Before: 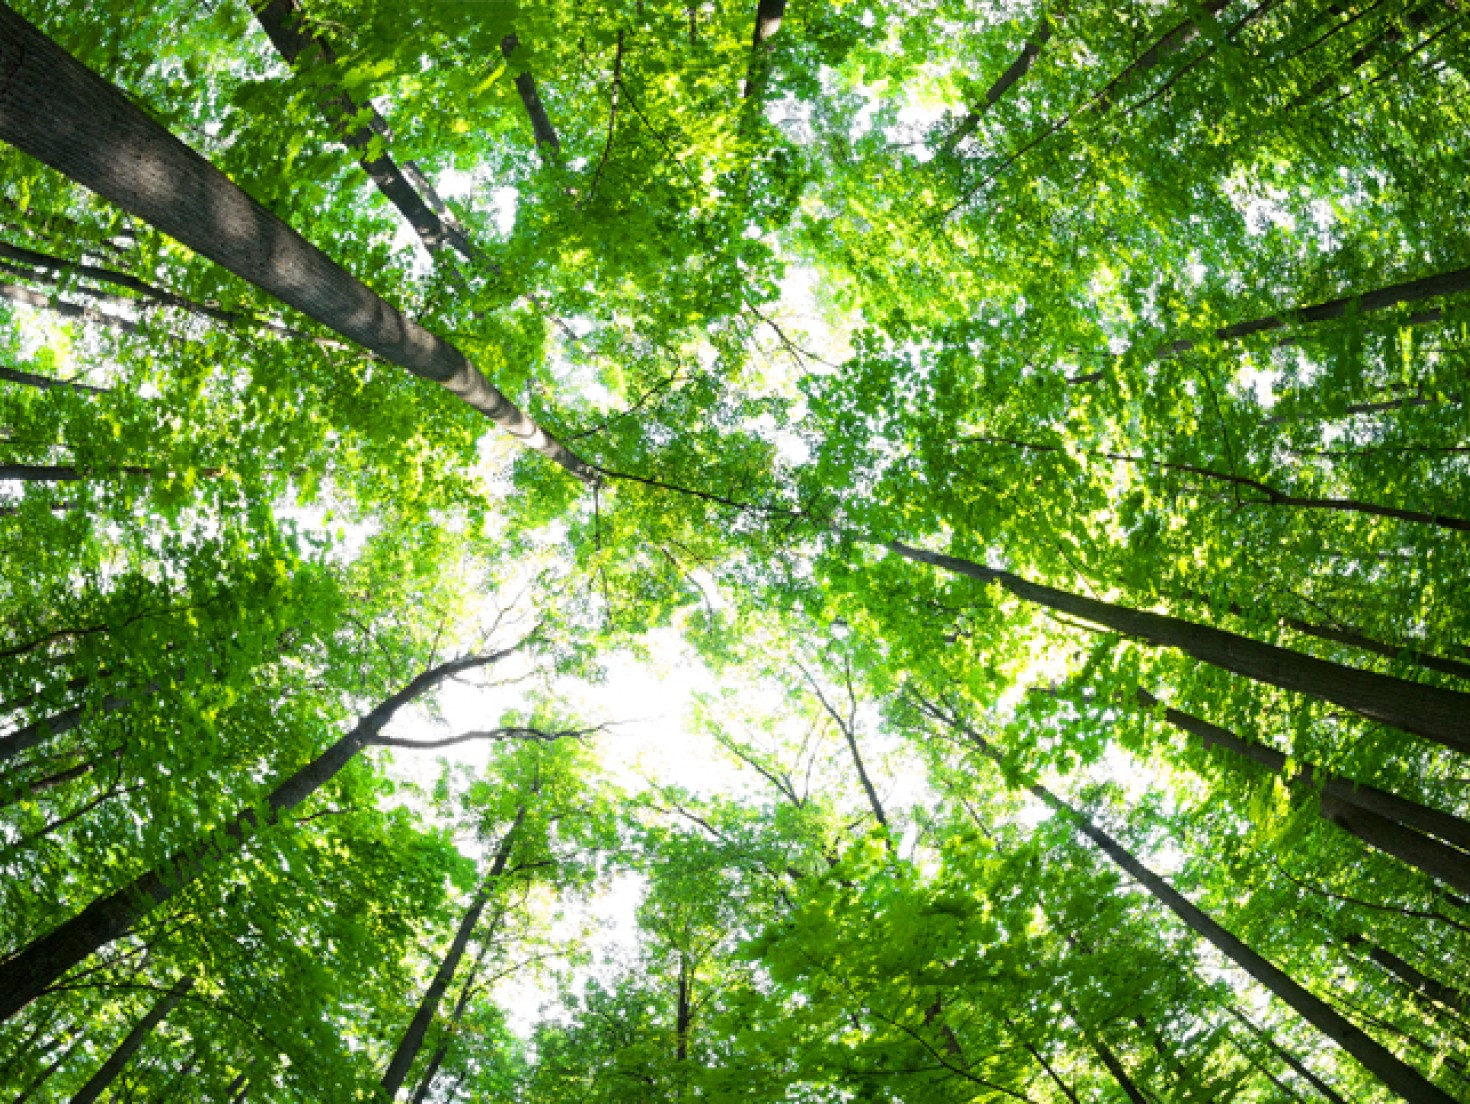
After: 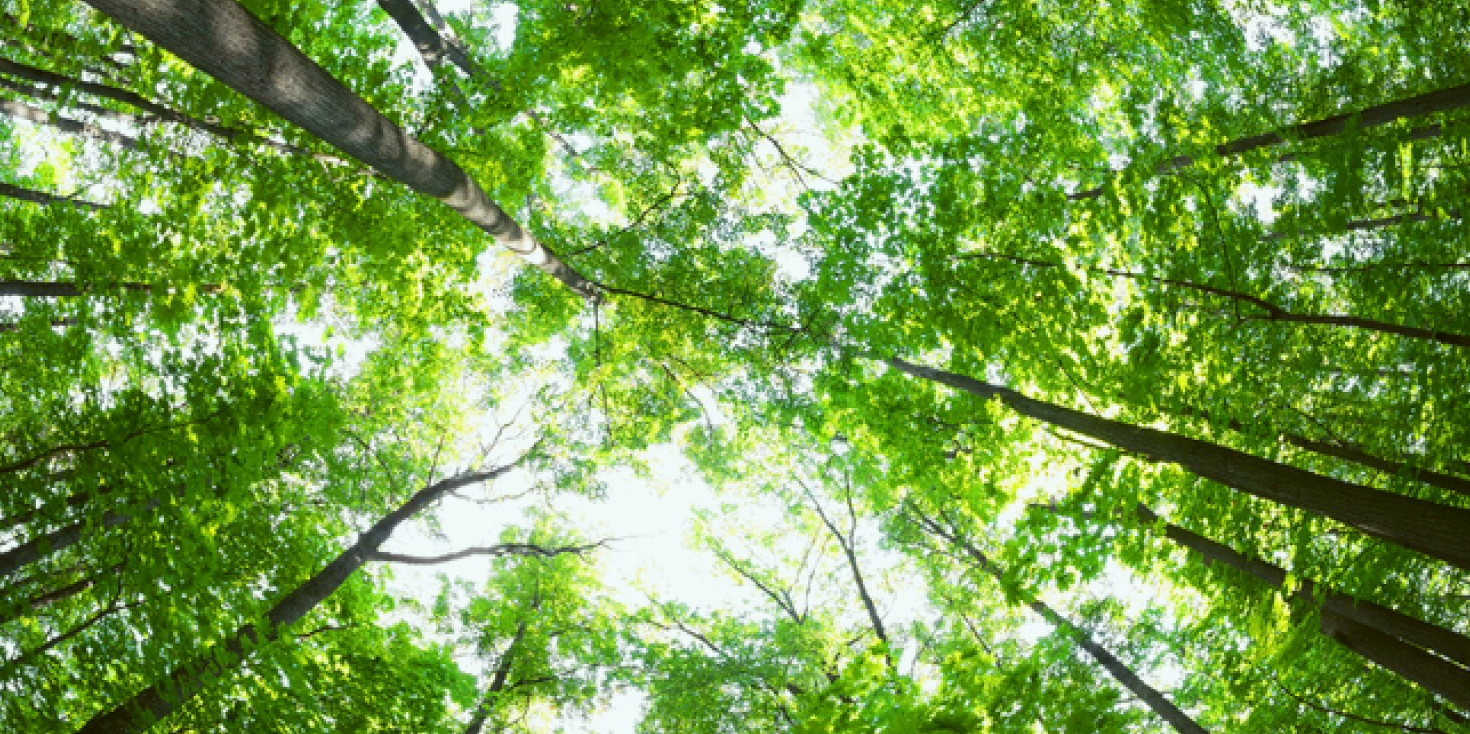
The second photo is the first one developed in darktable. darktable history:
crop: top 16.727%, bottom 16.727%
color balance: lift [1.004, 1.002, 1.002, 0.998], gamma [1, 1.007, 1.002, 0.993], gain [1, 0.977, 1.013, 1.023], contrast -3.64%
rotate and perspective: automatic cropping off
